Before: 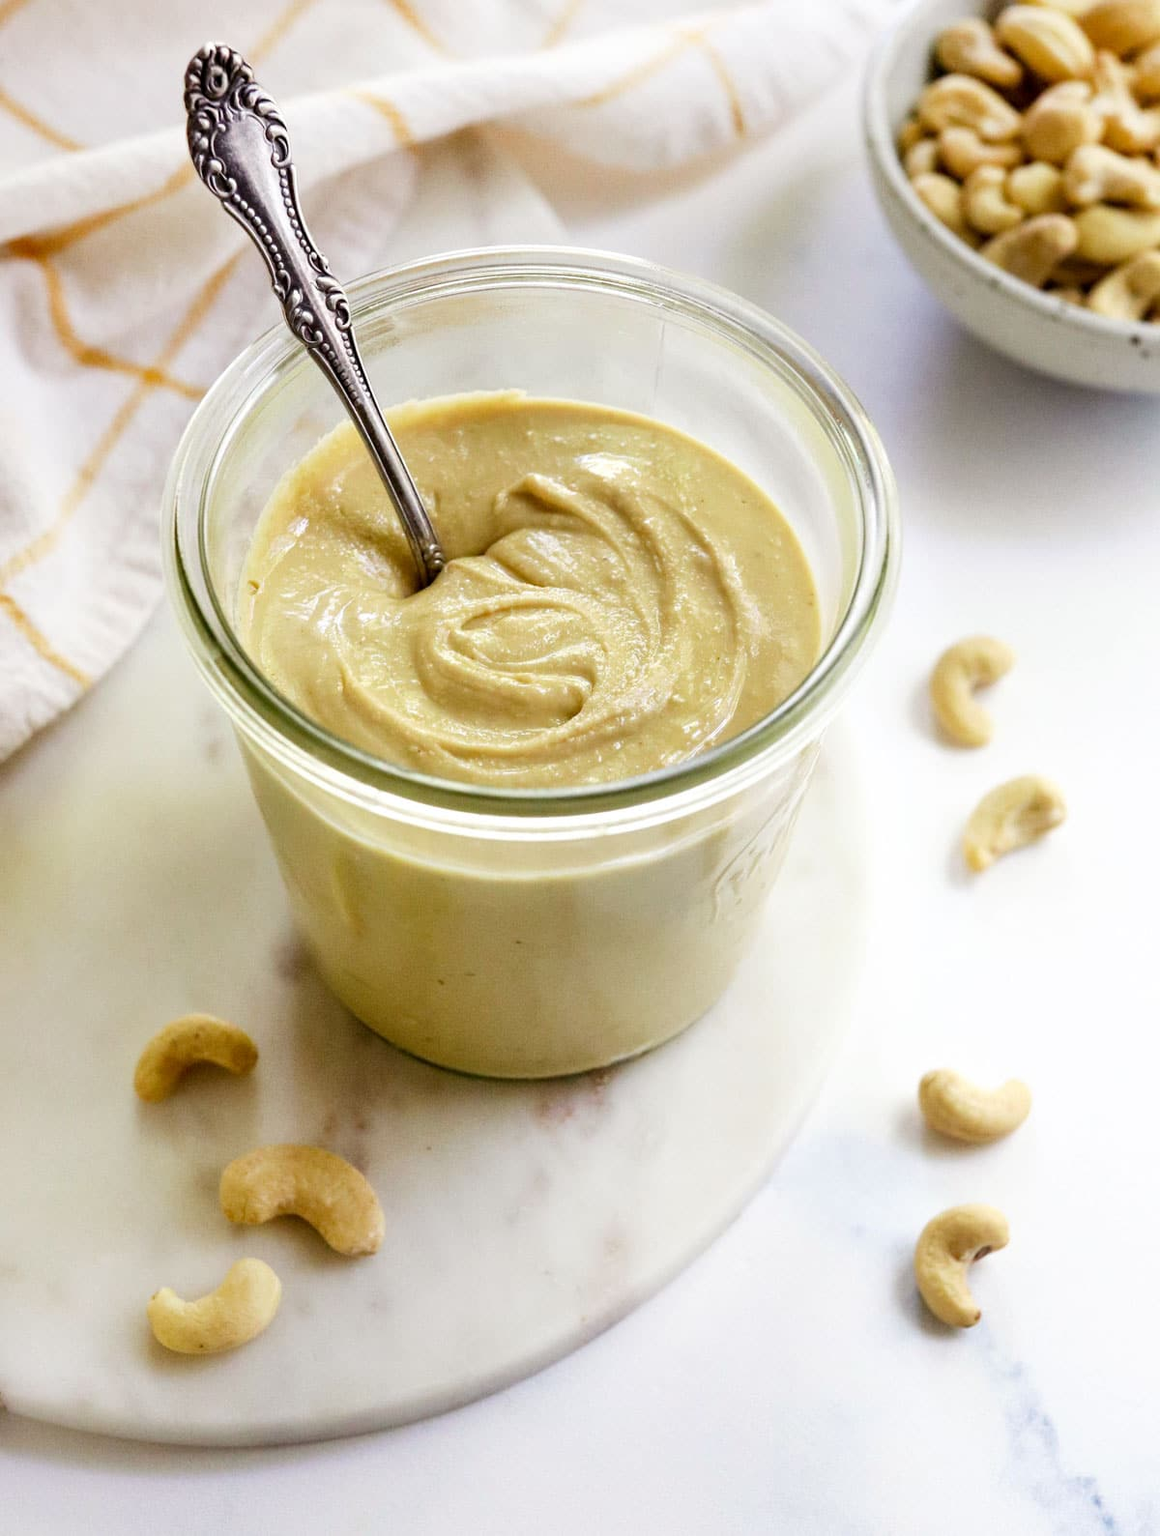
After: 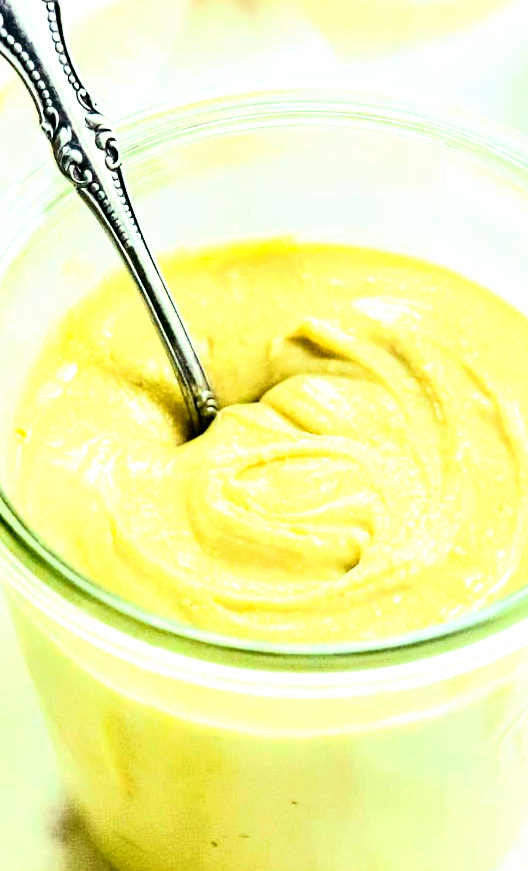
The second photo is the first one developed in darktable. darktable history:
color balance rgb: shadows lift › luminance -7.7%, shadows lift › chroma 2.13%, shadows lift › hue 165.27°, power › luminance -7.77%, power › chroma 1.1%, power › hue 215.88°, highlights gain › luminance 15.15%, highlights gain › chroma 7%, highlights gain › hue 125.57°, global offset › luminance -0.33%, global offset › chroma 0.11%, global offset › hue 165.27°, perceptual saturation grading › global saturation 24.42%, perceptual saturation grading › highlights -24.42%, perceptual saturation grading › mid-tones 24.42%, perceptual saturation grading › shadows 40%, perceptual brilliance grading › global brilliance -5%, perceptual brilliance grading › highlights 24.42%, perceptual brilliance grading › mid-tones 7%, perceptual brilliance grading › shadows -5%
exposure: exposure 0.564 EV, compensate highlight preservation false
tone equalizer: on, module defaults
tone curve: curves: ch0 [(0, 0) (0.003, 0.002) (0.011, 0.008) (0.025, 0.019) (0.044, 0.034) (0.069, 0.053) (0.1, 0.079) (0.136, 0.127) (0.177, 0.191) (0.224, 0.274) (0.277, 0.367) (0.335, 0.465) (0.399, 0.552) (0.468, 0.643) (0.543, 0.737) (0.623, 0.82) (0.709, 0.891) (0.801, 0.928) (0.898, 0.963) (1, 1)], color space Lab, independent channels, preserve colors none
crop: left 20.248%, top 10.86%, right 35.675%, bottom 34.321%
